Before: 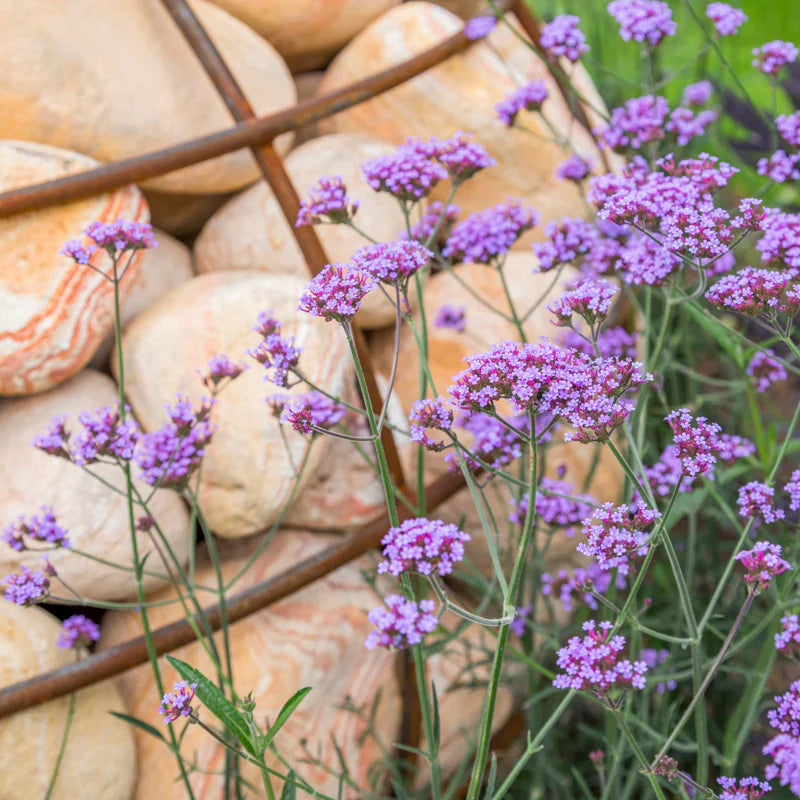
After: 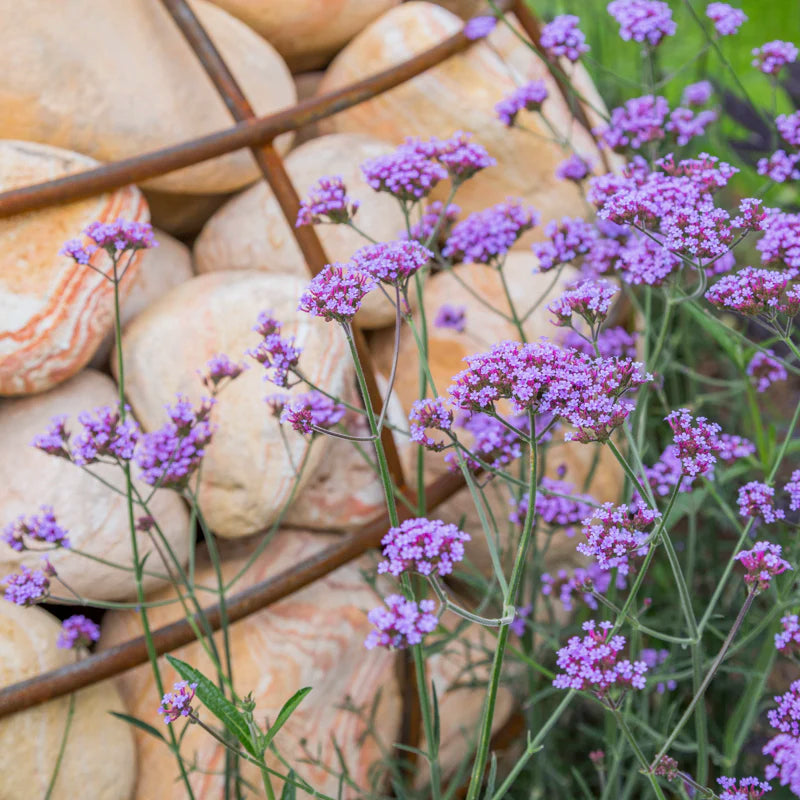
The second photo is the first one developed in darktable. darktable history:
exposure: exposure -0.157 EV, compensate highlight preservation false
white balance: red 0.983, blue 1.036
